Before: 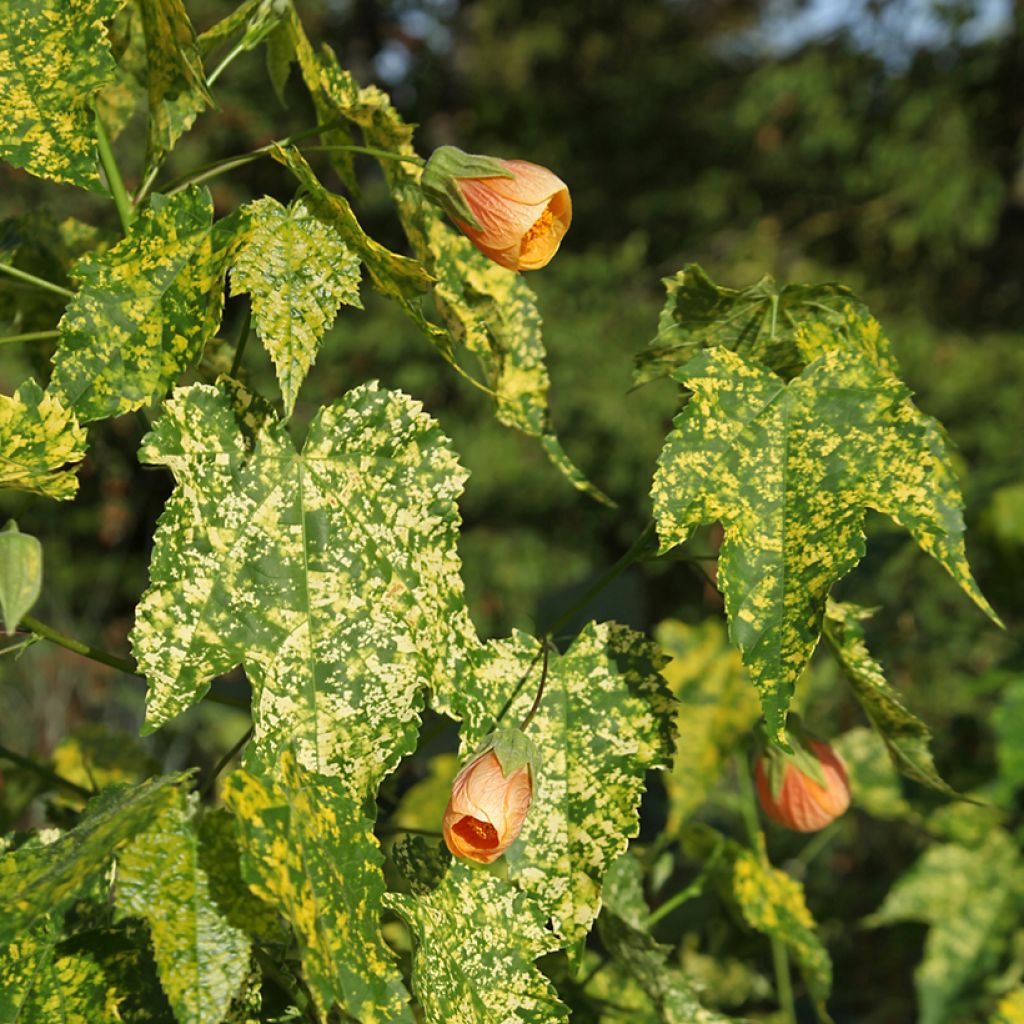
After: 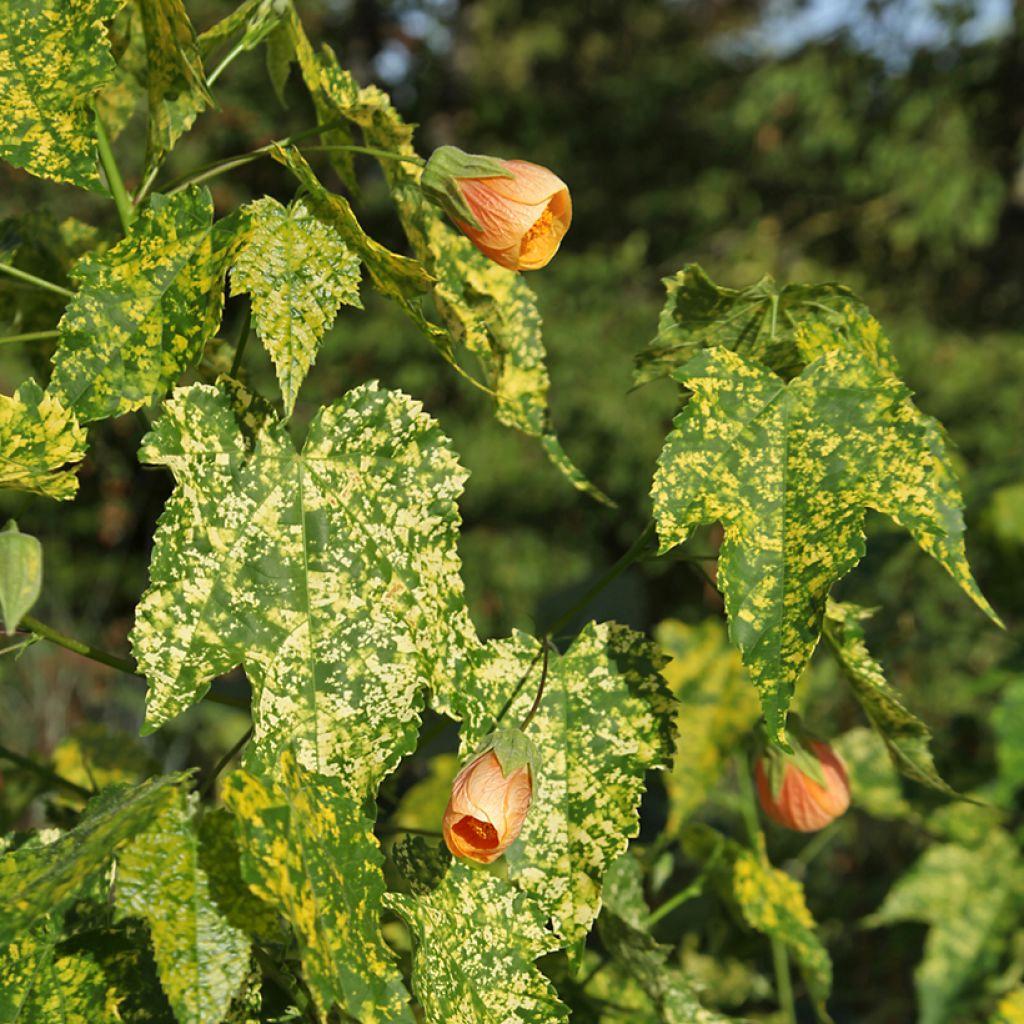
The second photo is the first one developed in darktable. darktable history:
shadows and highlights: shadows 49.25, highlights -41.19, soften with gaussian
